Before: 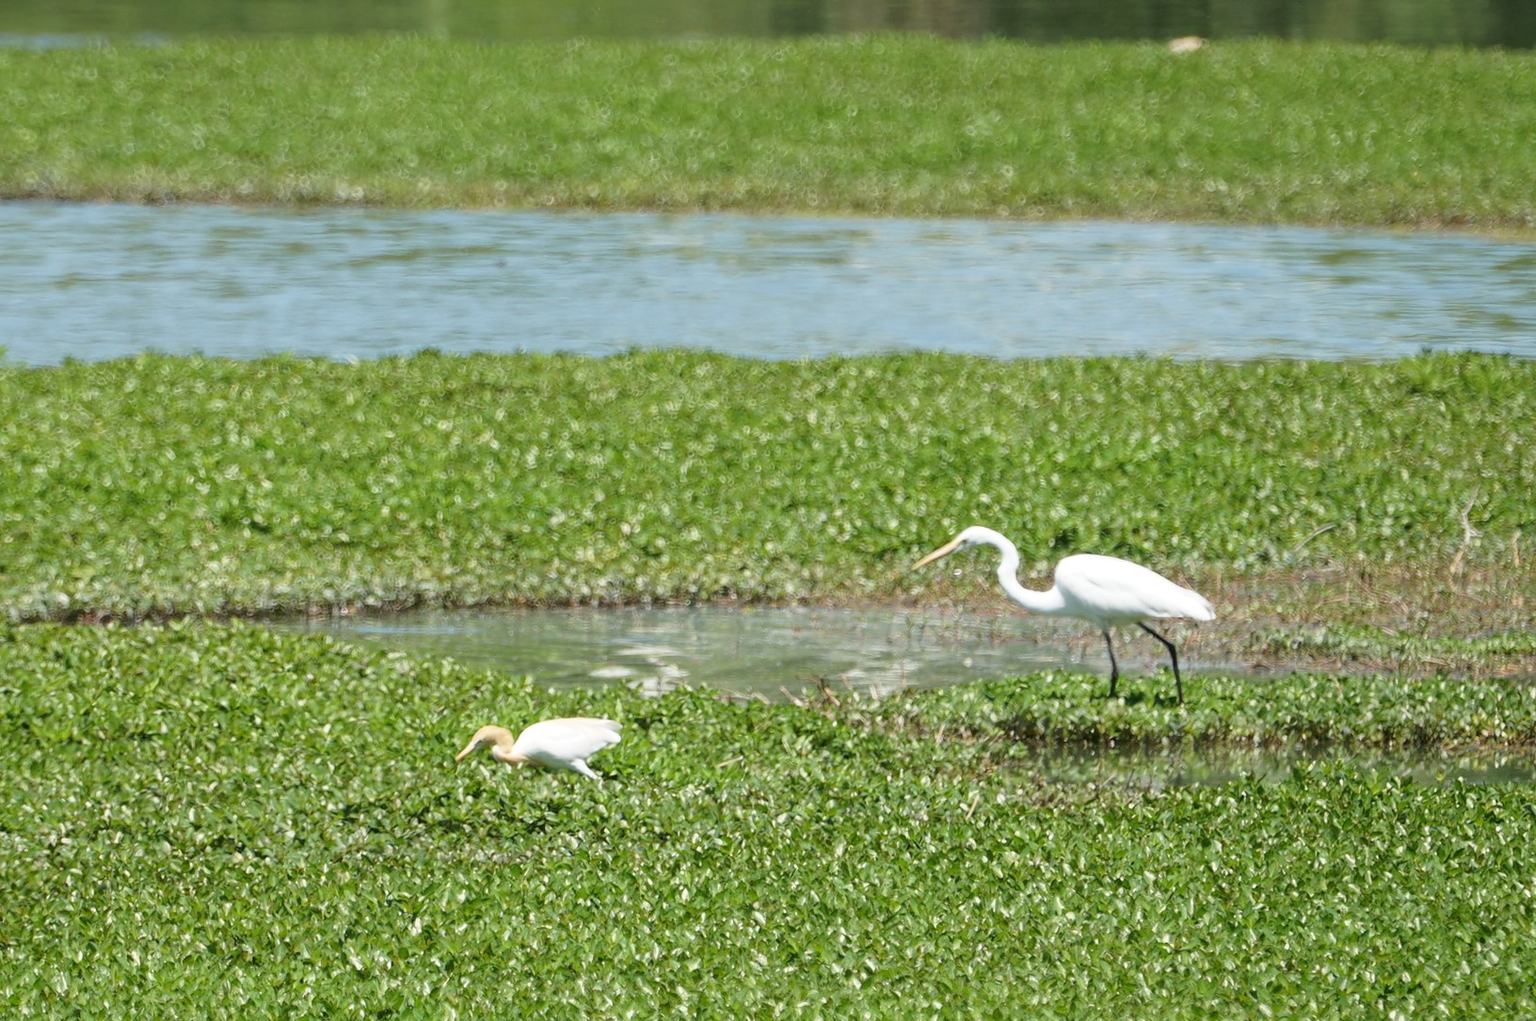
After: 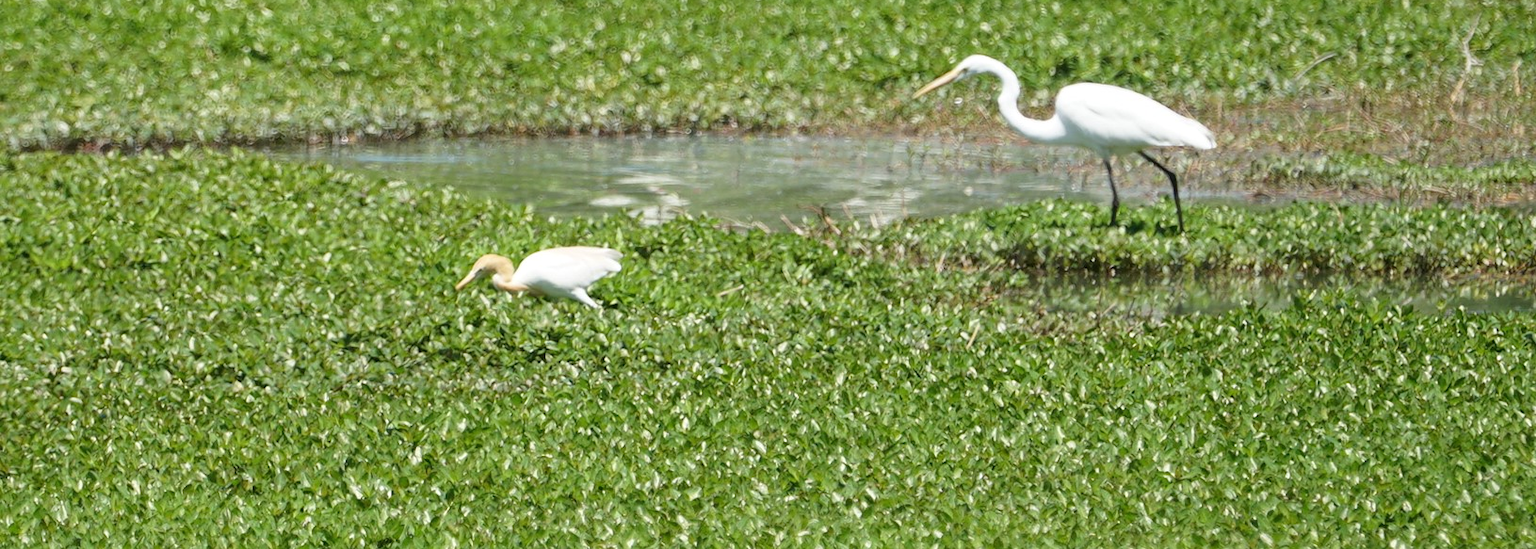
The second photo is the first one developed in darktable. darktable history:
crop and rotate: top 46.237%
tone equalizer: on, module defaults
